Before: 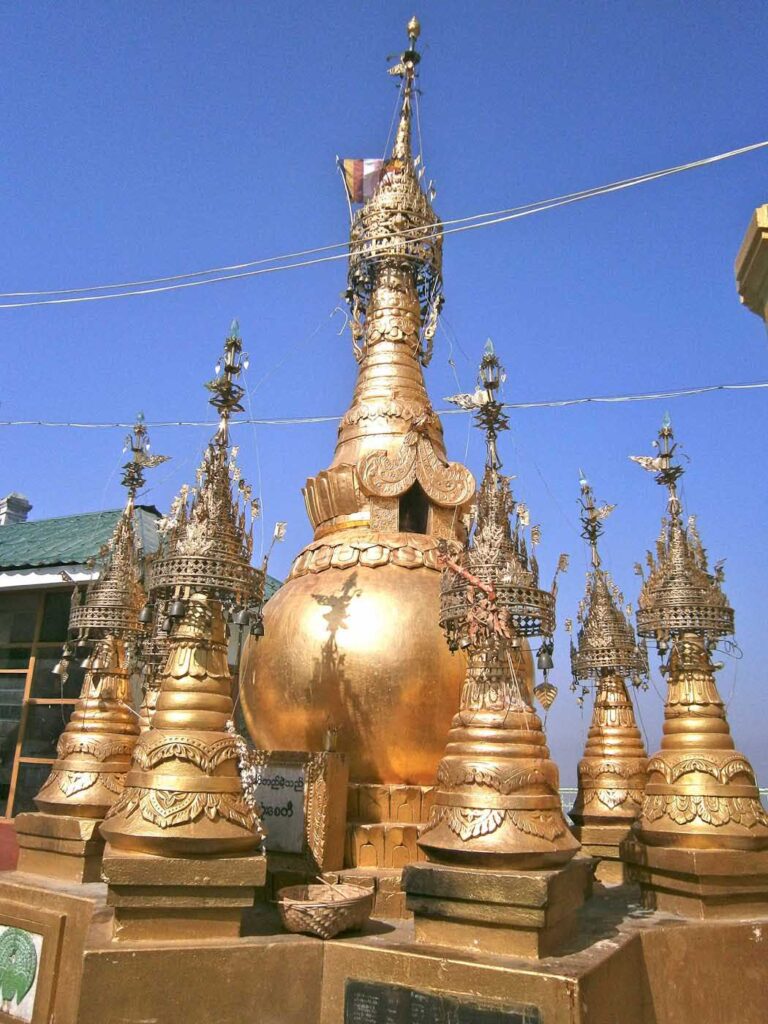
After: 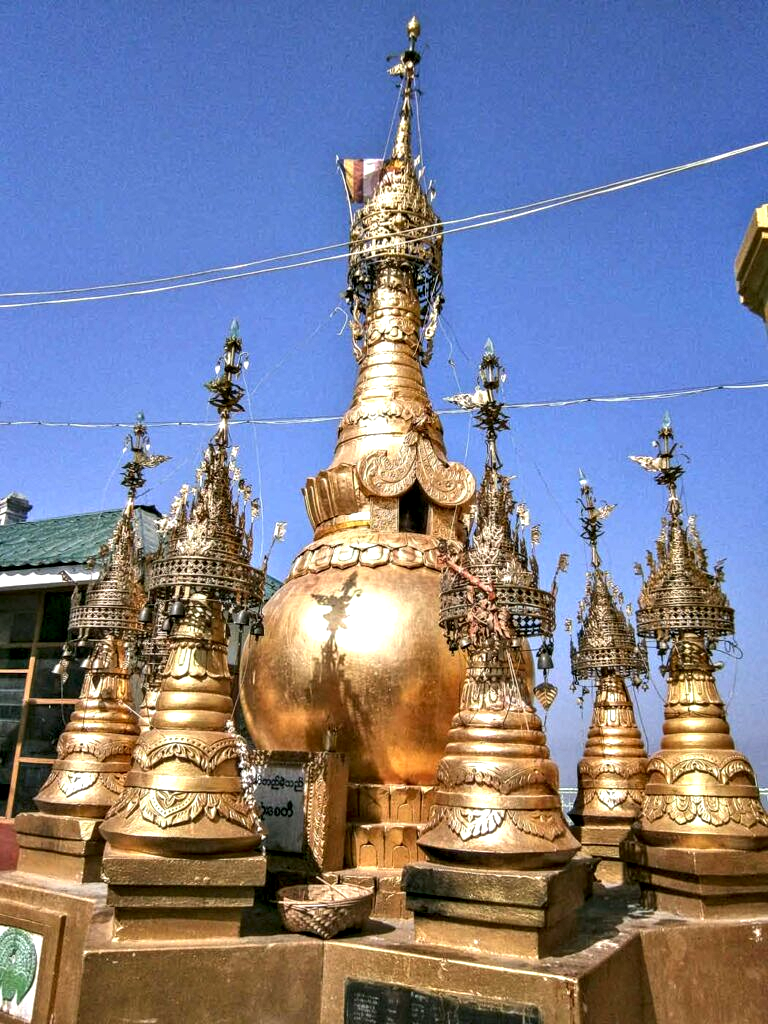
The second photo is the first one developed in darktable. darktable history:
contrast equalizer: octaves 7, y [[0.6 ×6], [0.55 ×6], [0 ×6], [0 ×6], [0 ×6]], mix 0.758
exposure: exposure -0.071 EV, compensate highlight preservation false
local contrast: detail 142%
